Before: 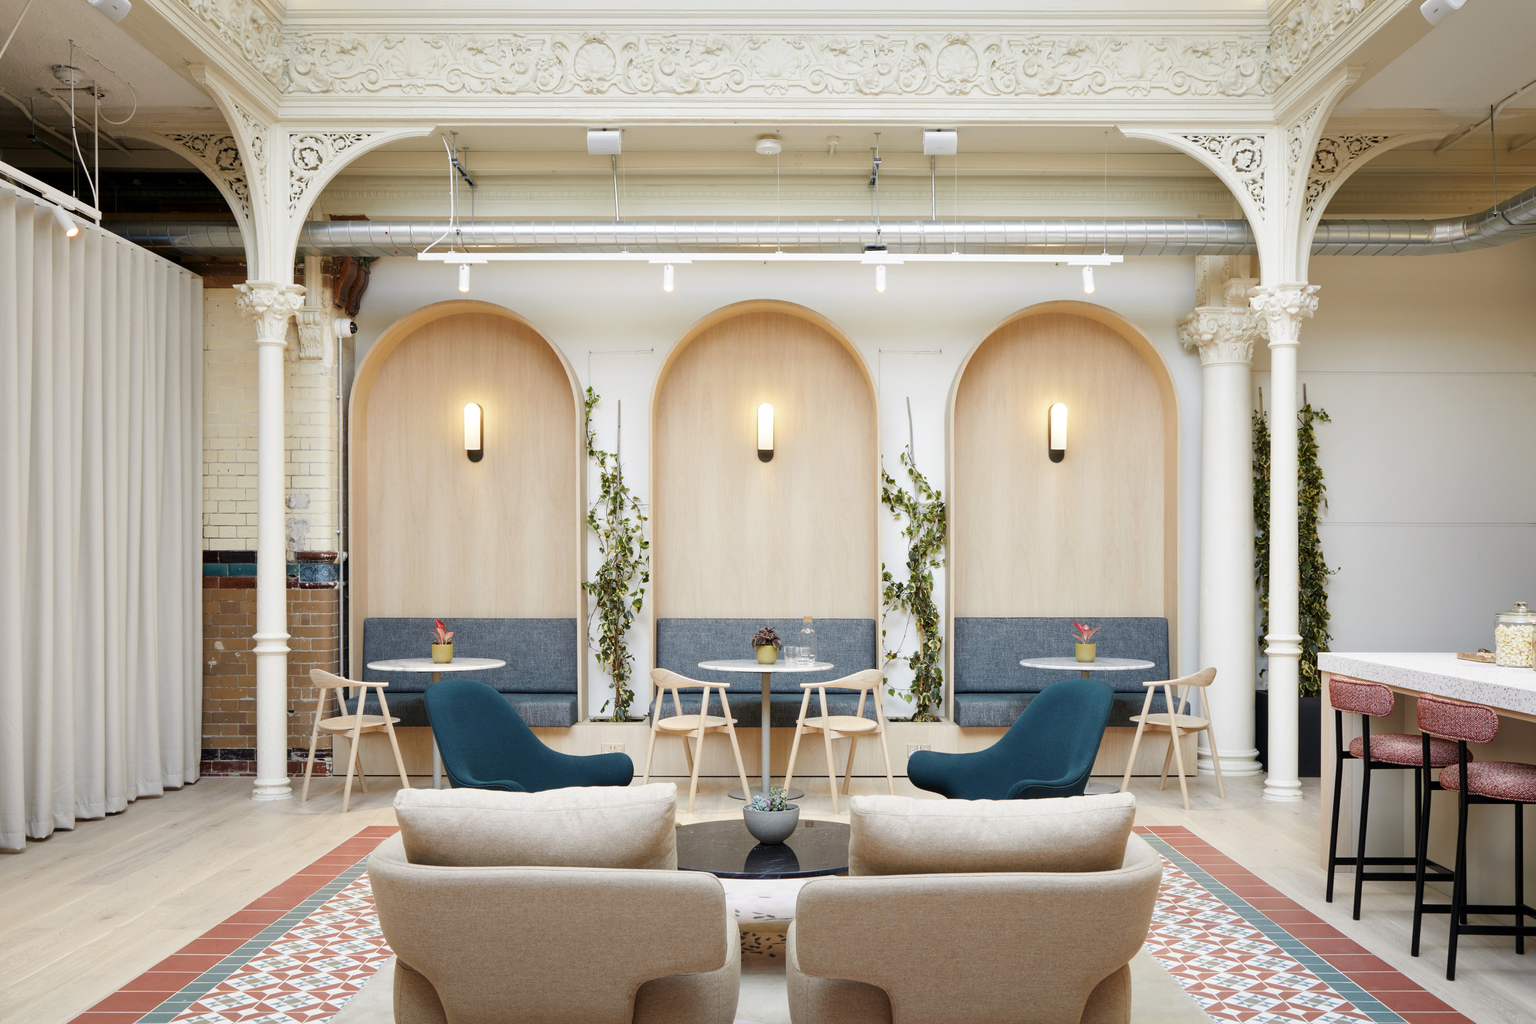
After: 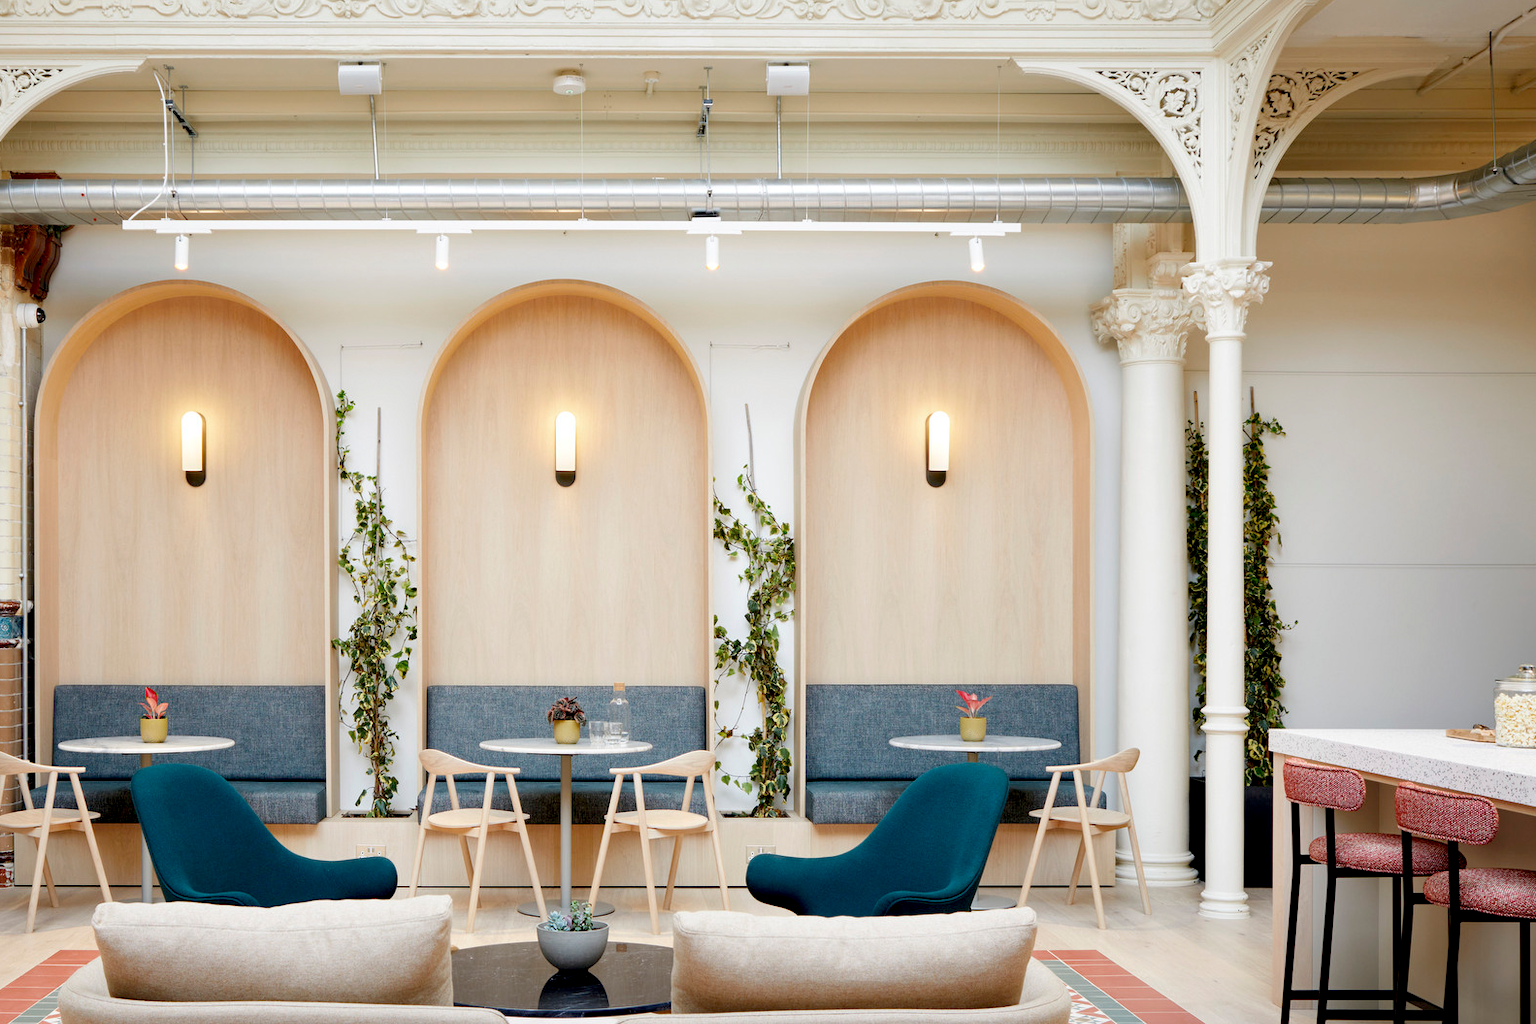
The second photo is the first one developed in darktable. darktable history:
crop and rotate: left 20.958%, top 7.814%, right 0.476%, bottom 13.546%
exposure: black level correction 0.011, compensate highlight preservation false
